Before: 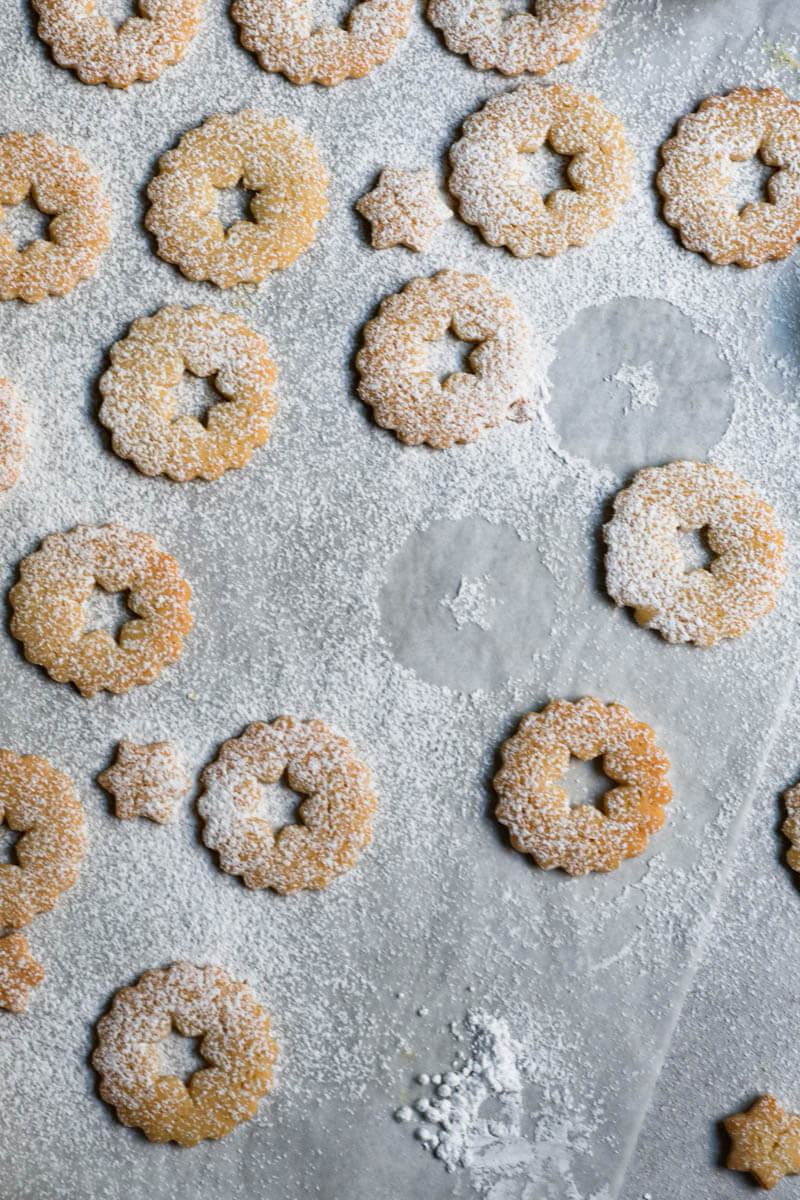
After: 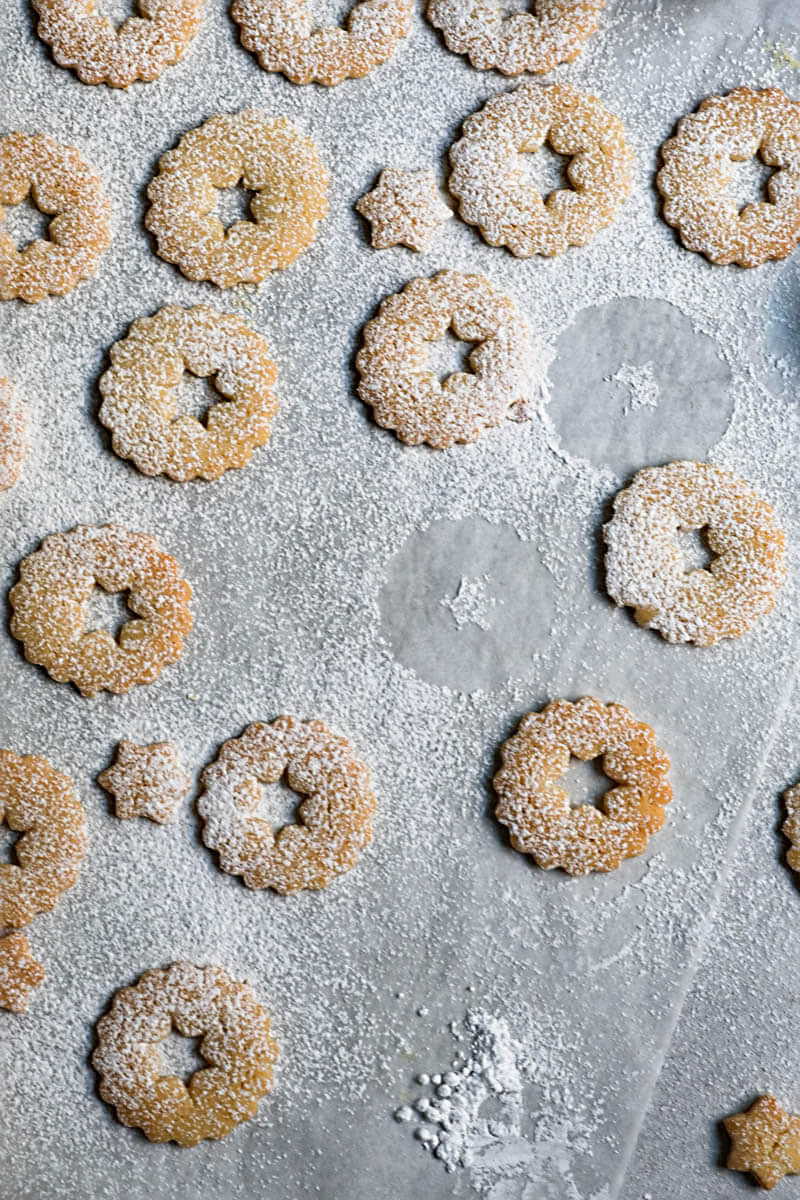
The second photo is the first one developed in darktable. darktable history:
sharpen: radius 2.757
